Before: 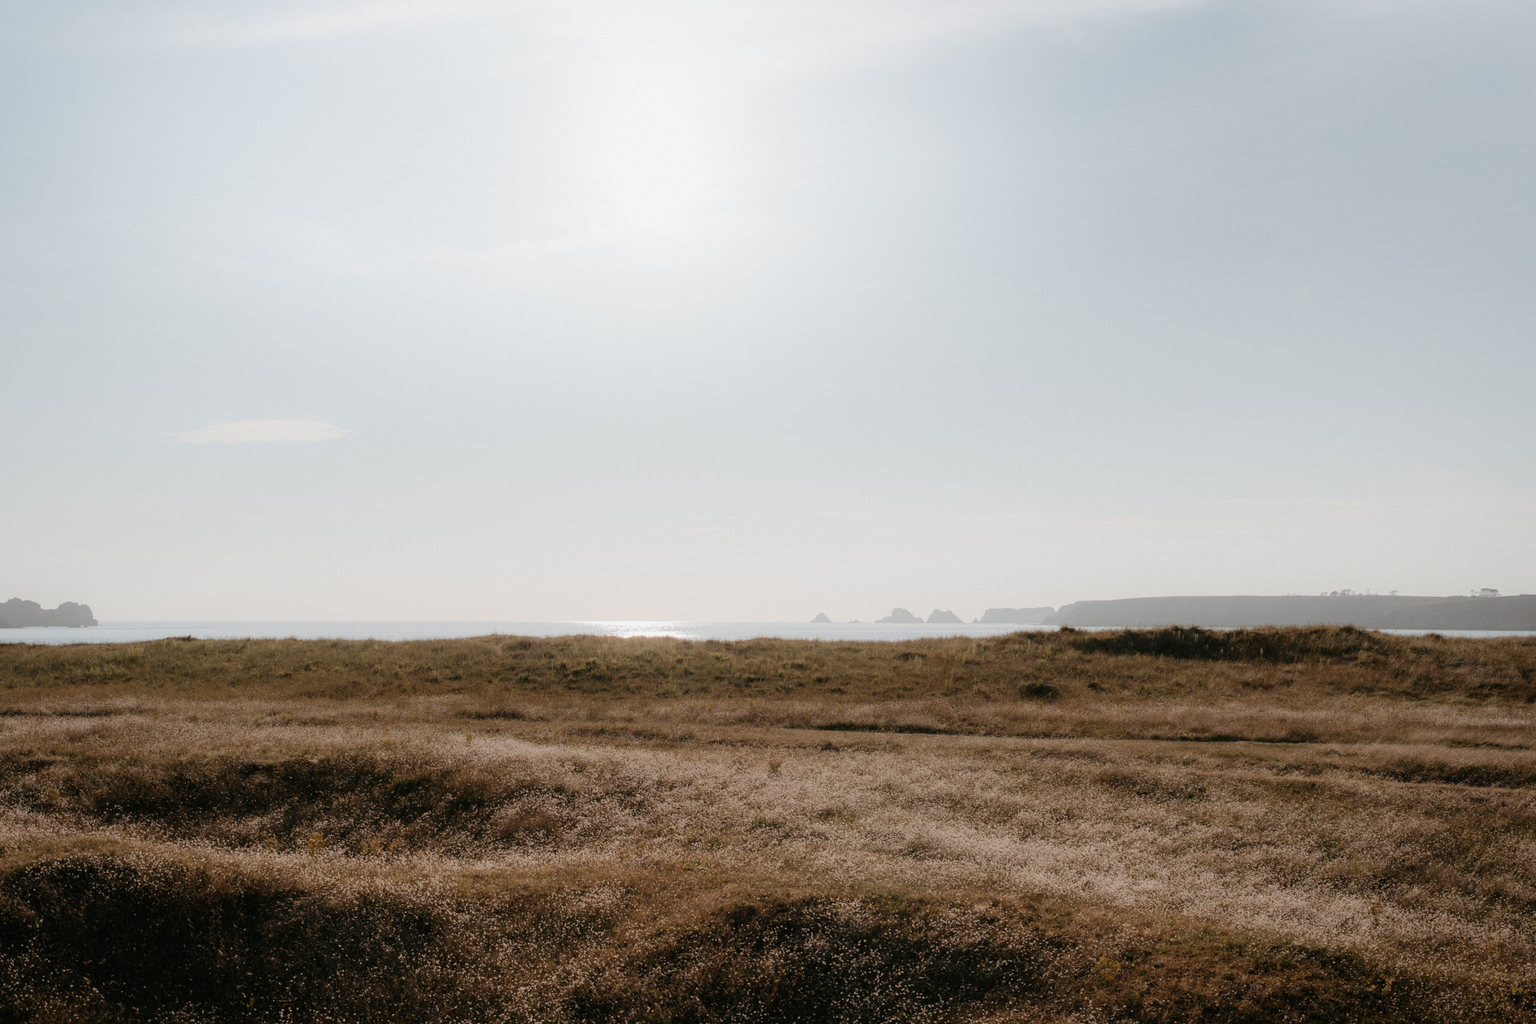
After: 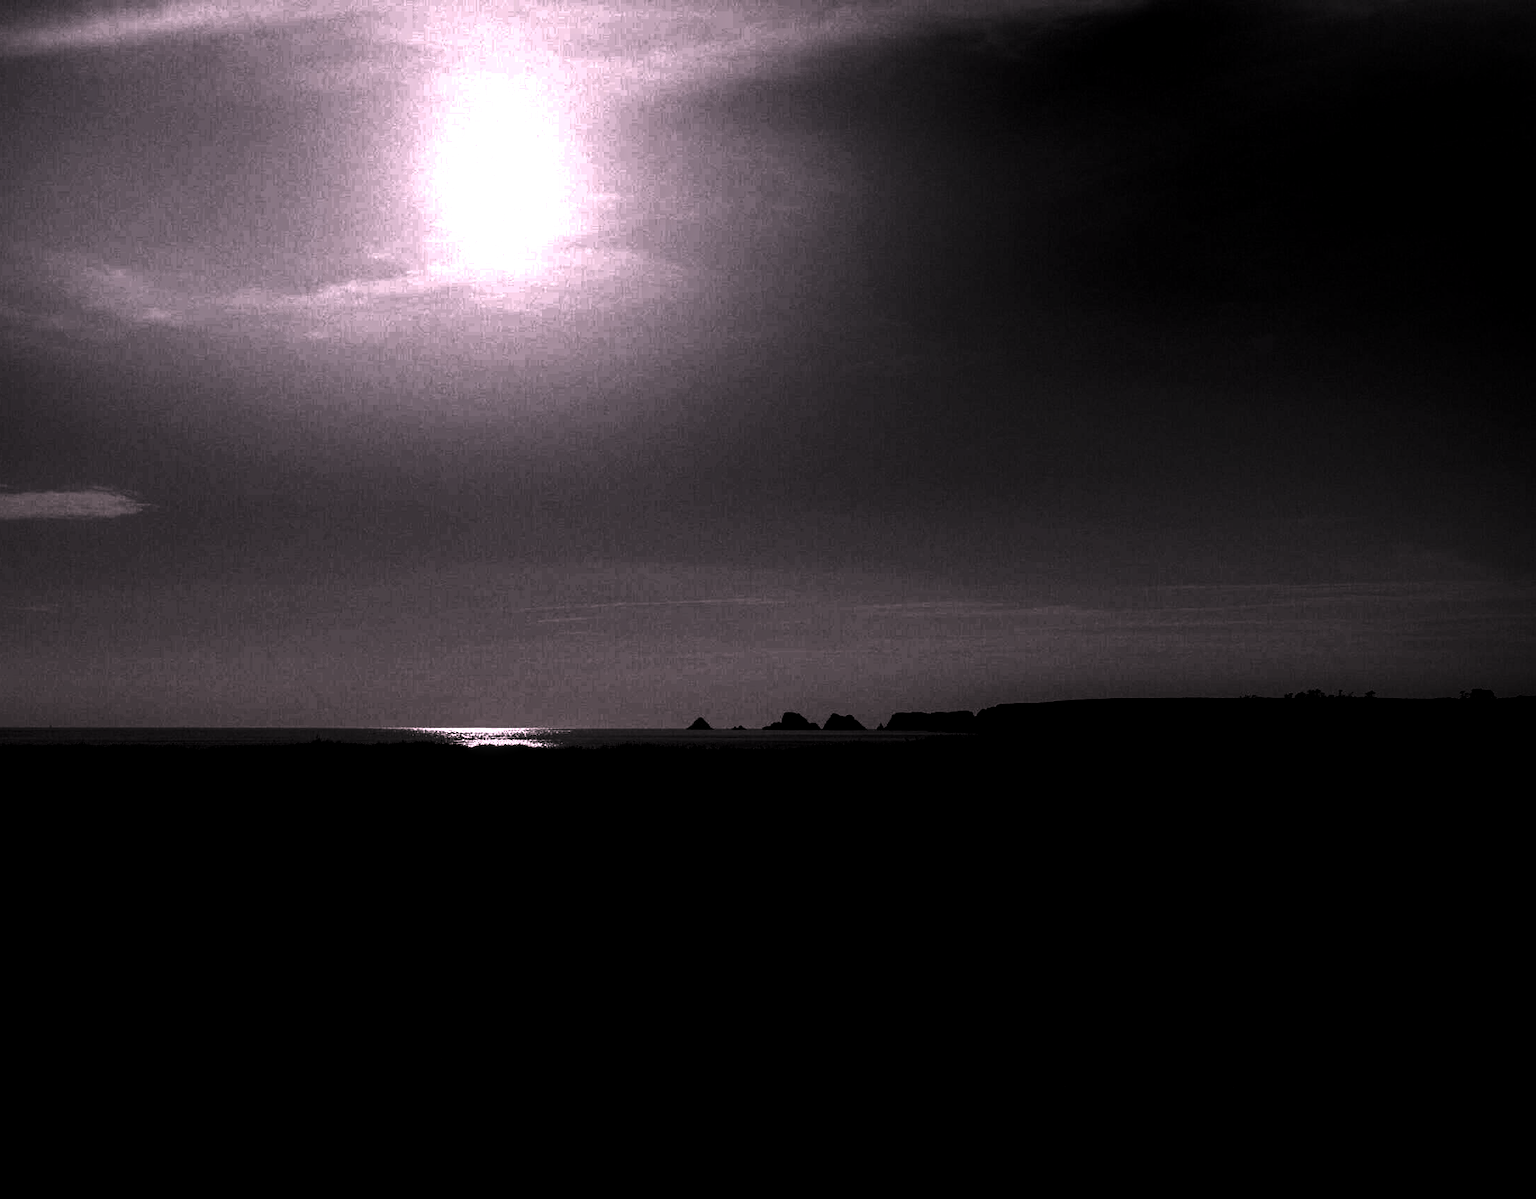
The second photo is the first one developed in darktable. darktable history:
exposure: black level correction 0.001, compensate highlight preservation false
local contrast: detail 130%
crop and rotate: left 14.584%
white balance: red 1.188, blue 1.11
levels: levels [0.721, 0.937, 0.997]
